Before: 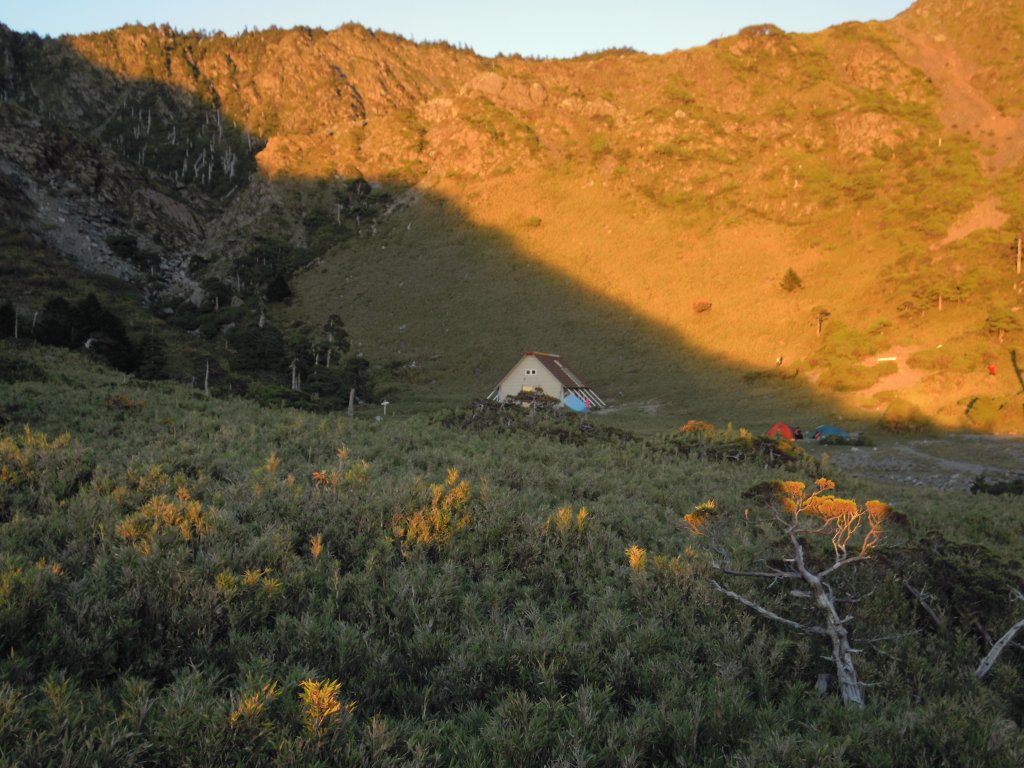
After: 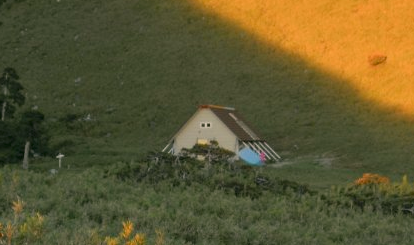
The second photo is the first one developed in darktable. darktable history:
color correction: highlights a* 4.02, highlights b* 4.98, shadows a* -7.55, shadows b* 4.98
crop: left 31.751%, top 32.172%, right 27.8%, bottom 35.83%
